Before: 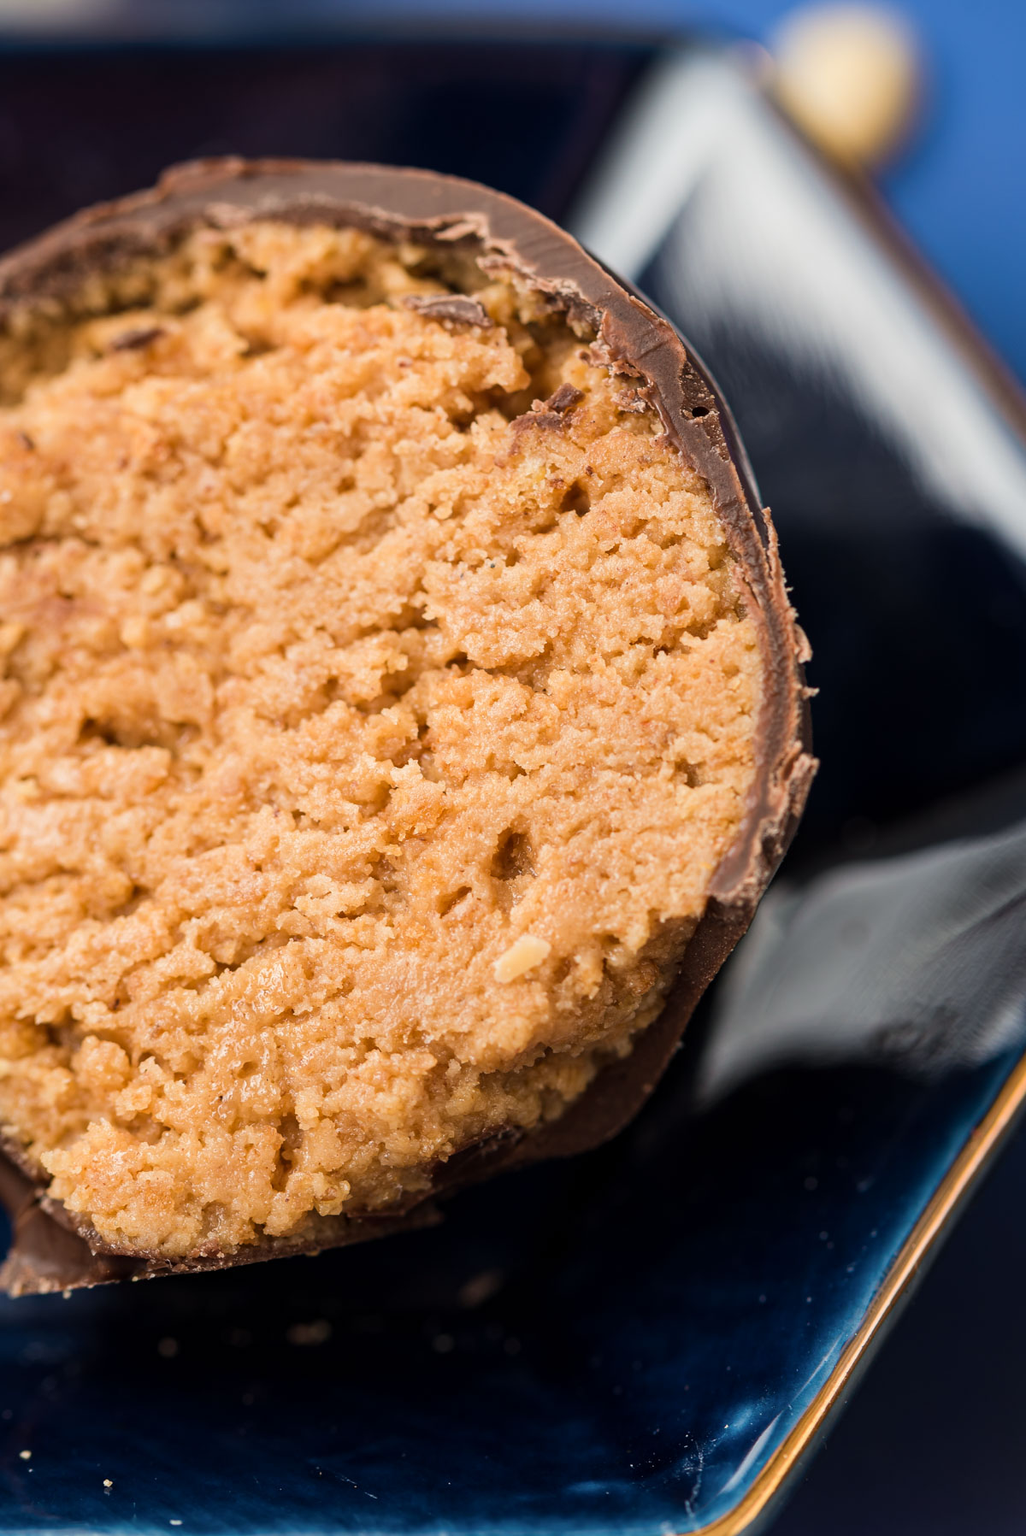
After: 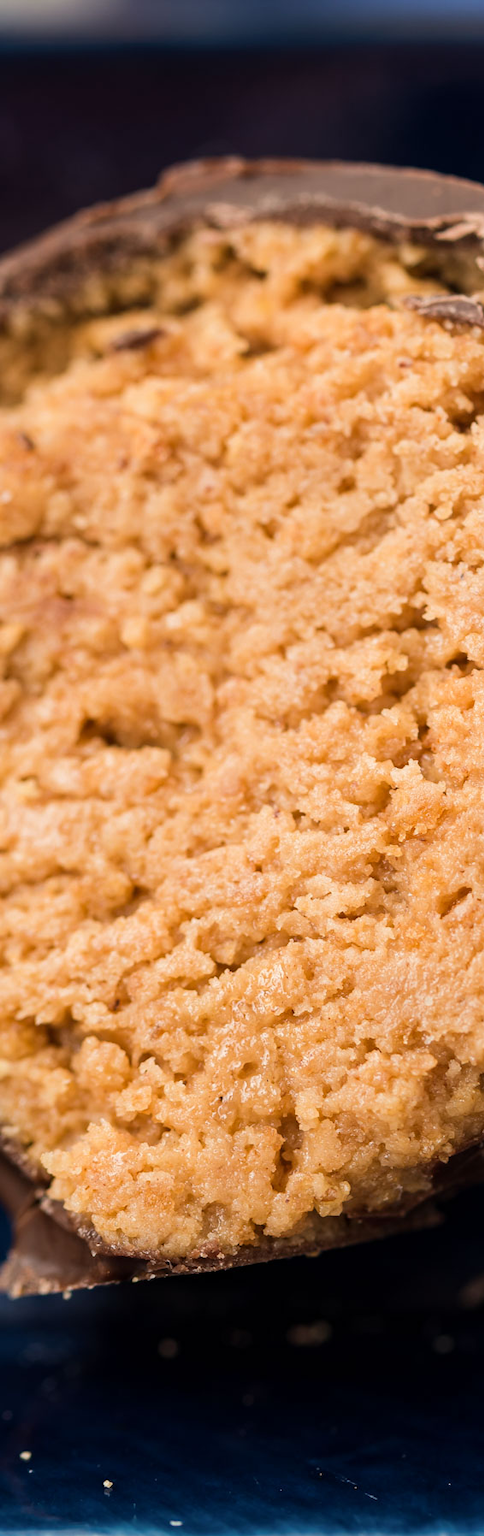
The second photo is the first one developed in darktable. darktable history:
crop and rotate: left 0.035%, top 0%, right 52.646%
